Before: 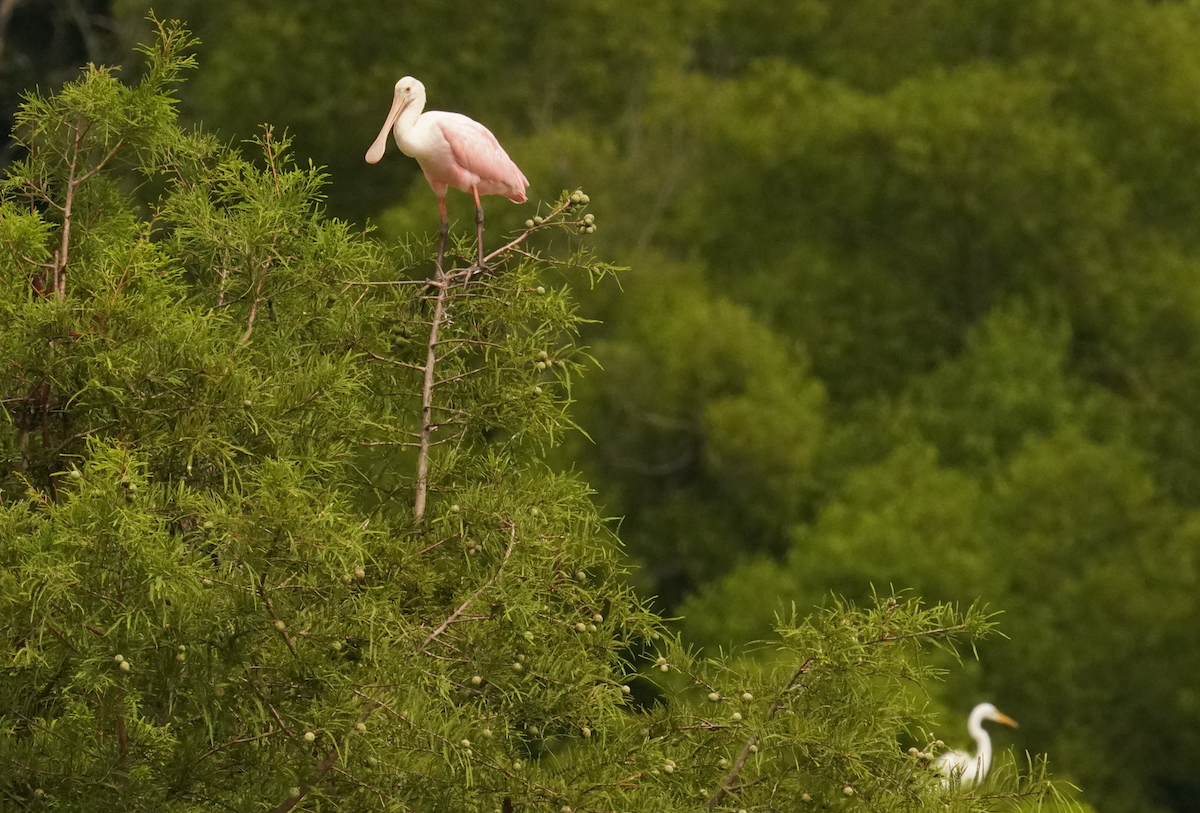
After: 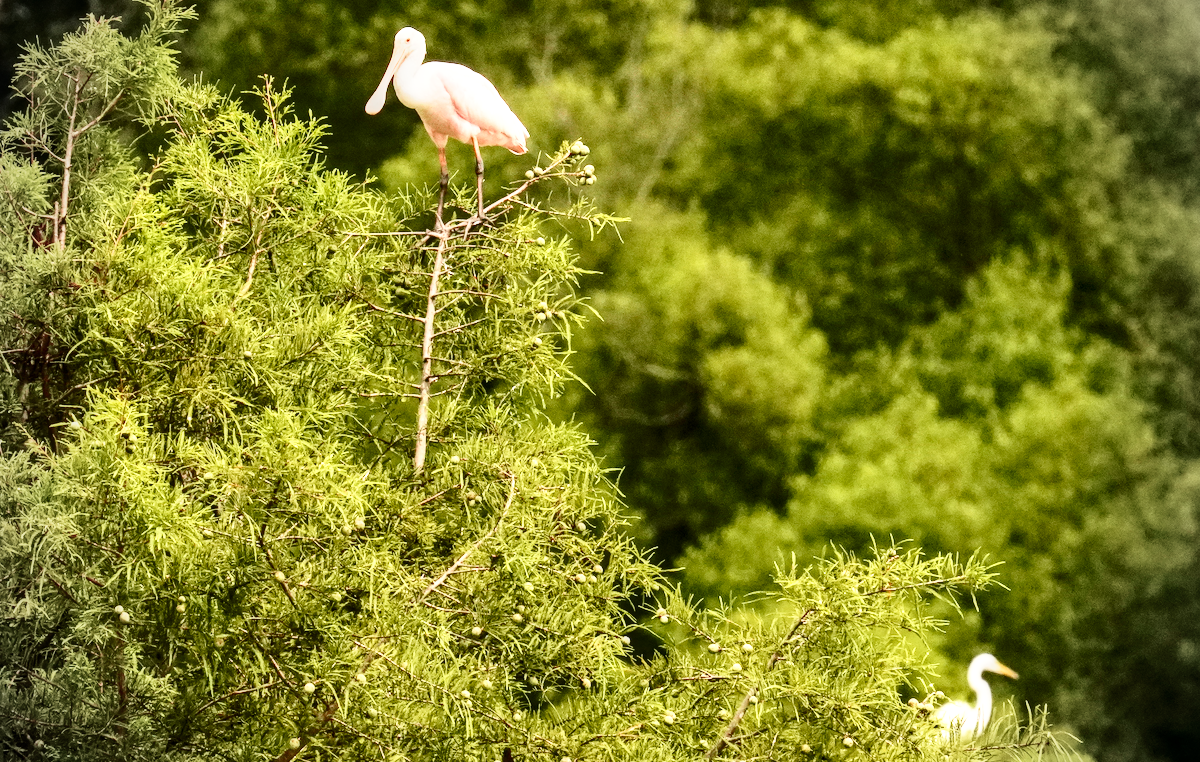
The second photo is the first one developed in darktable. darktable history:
exposure: exposure 0.717 EV, compensate highlight preservation false
local contrast: on, module defaults
vignetting: saturation -0.639, unbound false
color correction: highlights b* 0.063, saturation 0.797
base curve: curves: ch0 [(0, 0) (0.028, 0.03) (0.121, 0.232) (0.46, 0.748) (0.859, 0.968) (1, 1)], preserve colors none
crop and rotate: top 6.212%
contrast brightness saturation: contrast 0.309, brightness -0.075, saturation 0.168
